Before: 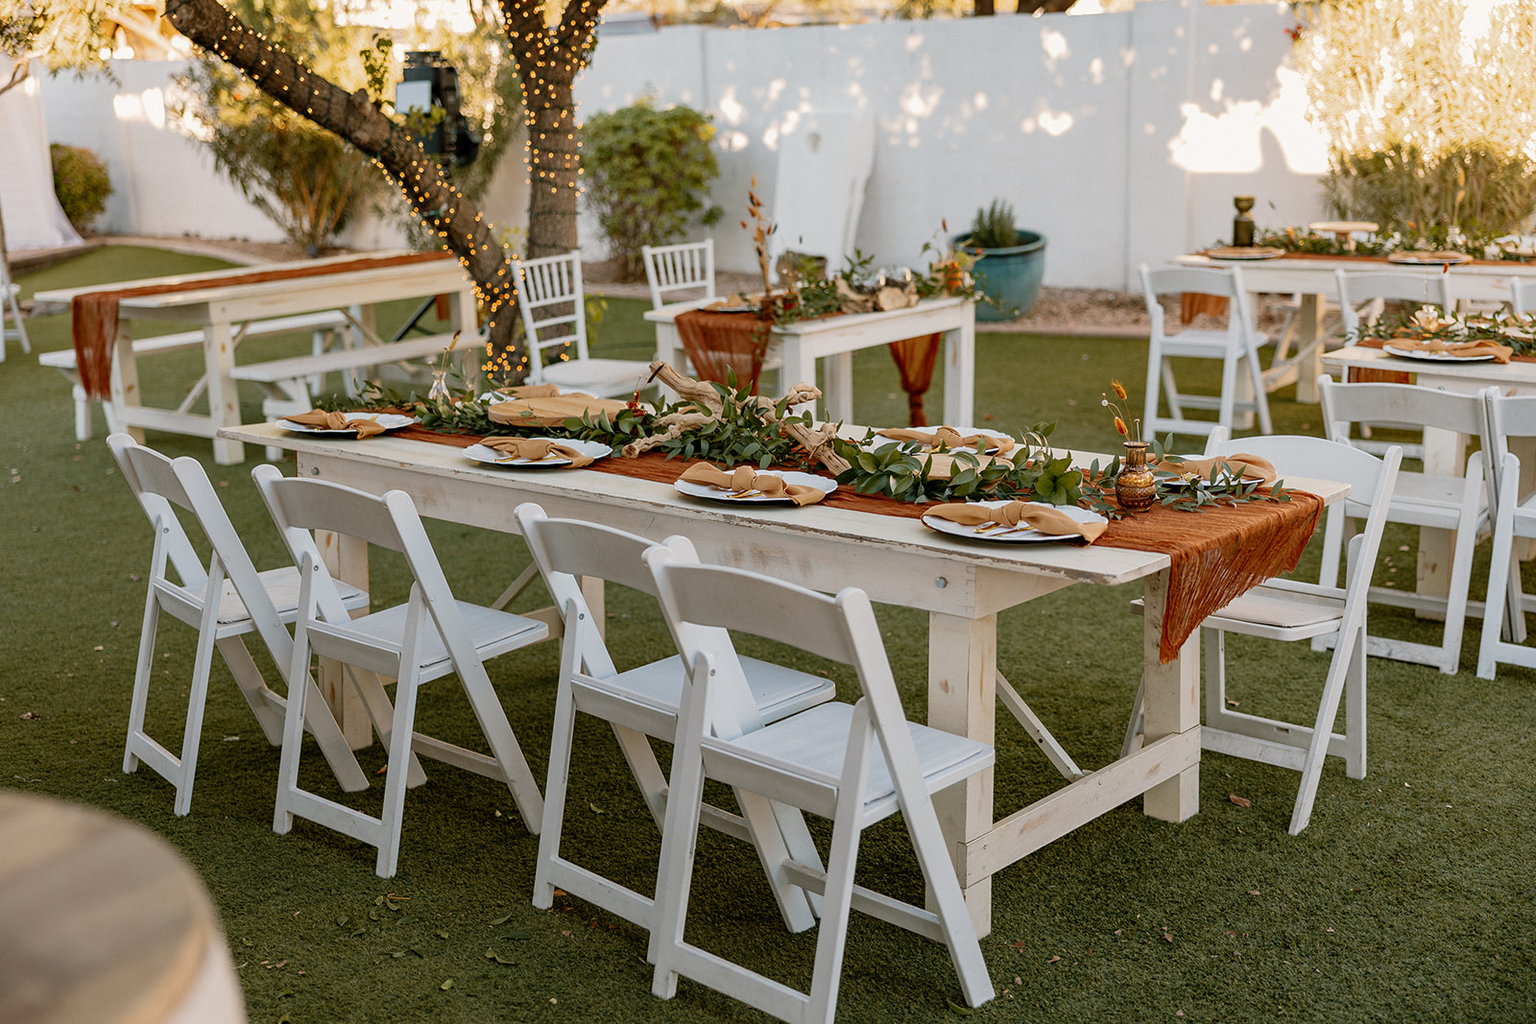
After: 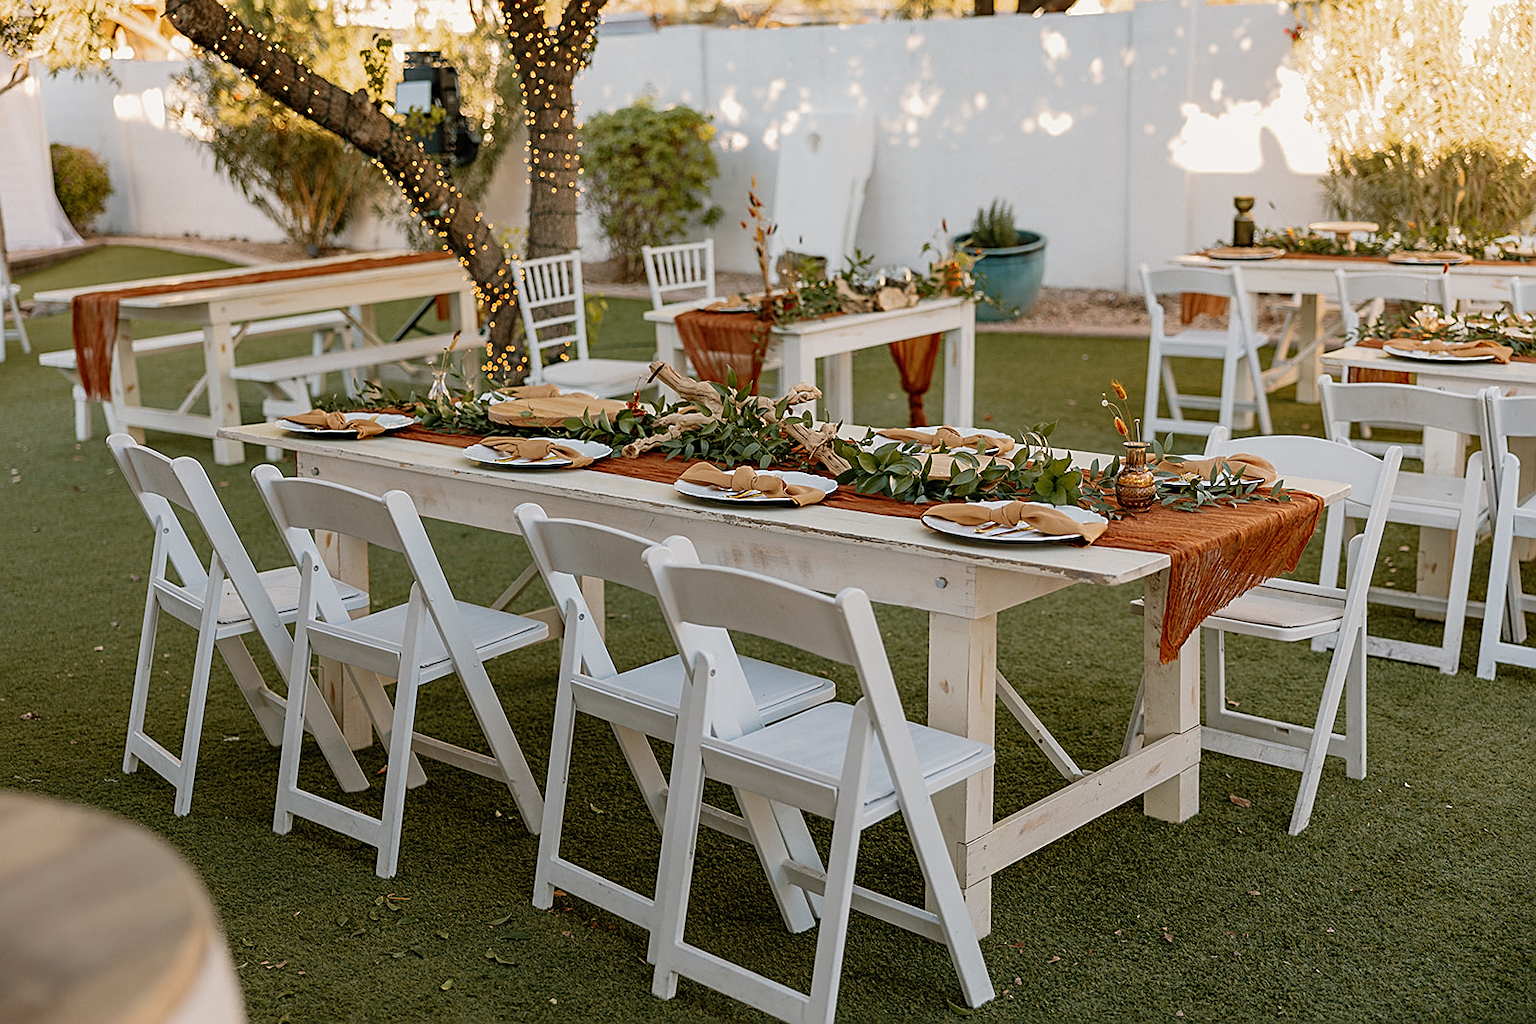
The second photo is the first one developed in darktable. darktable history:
local contrast: mode bilateral grid, contrast 99, coarseness 100, detail 90%, midtone range 0.2
sharpen: on, module defaults
